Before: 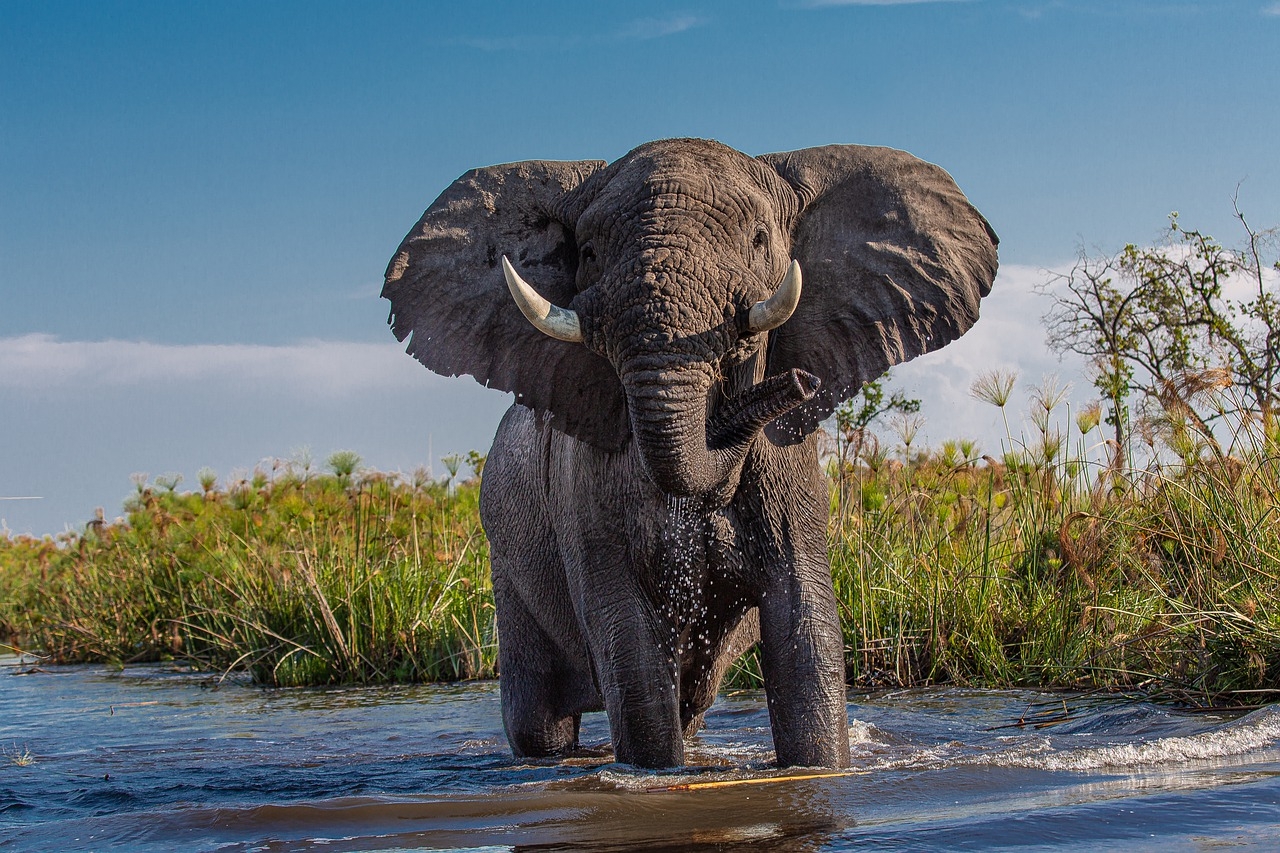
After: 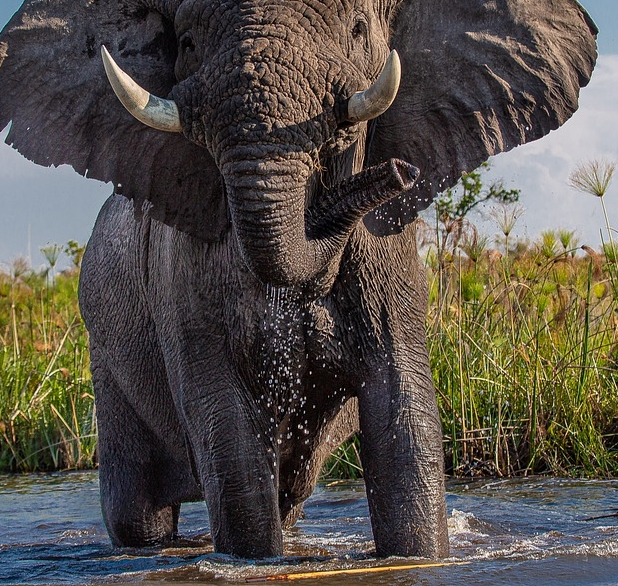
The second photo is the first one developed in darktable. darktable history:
crop: left 31.379%, top 24.658%, right 20.326%, bottom 6.628%
local contrast: mode bilateral grid, contrast 15, coarseness 36, detail 105%, midtone range 0.2
exposure: compensate highlight preservation false
